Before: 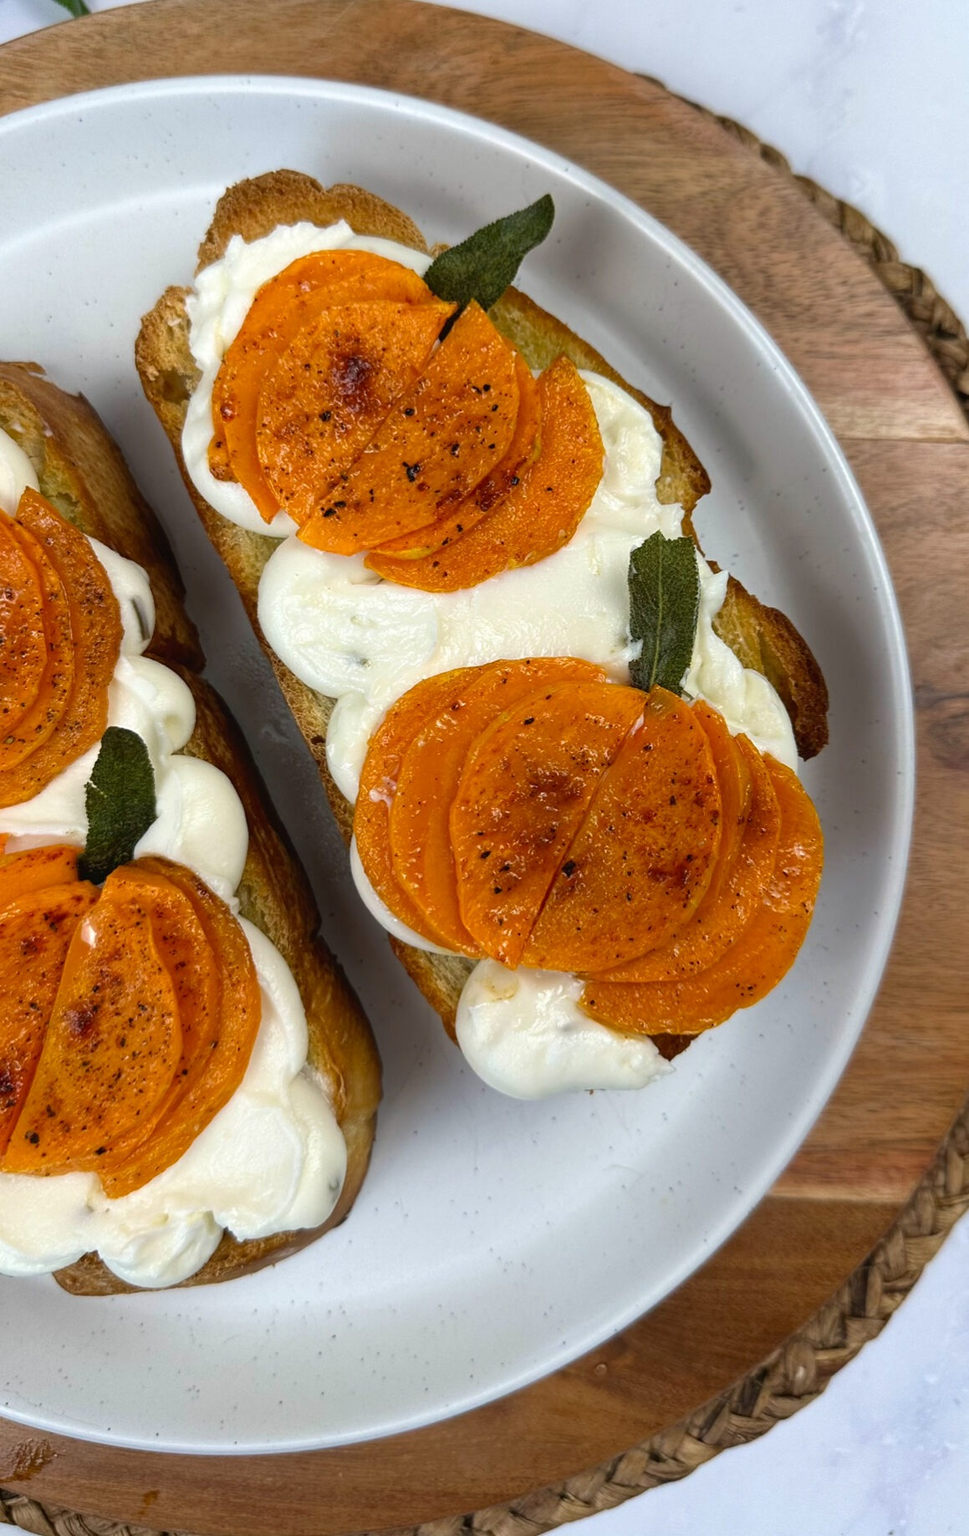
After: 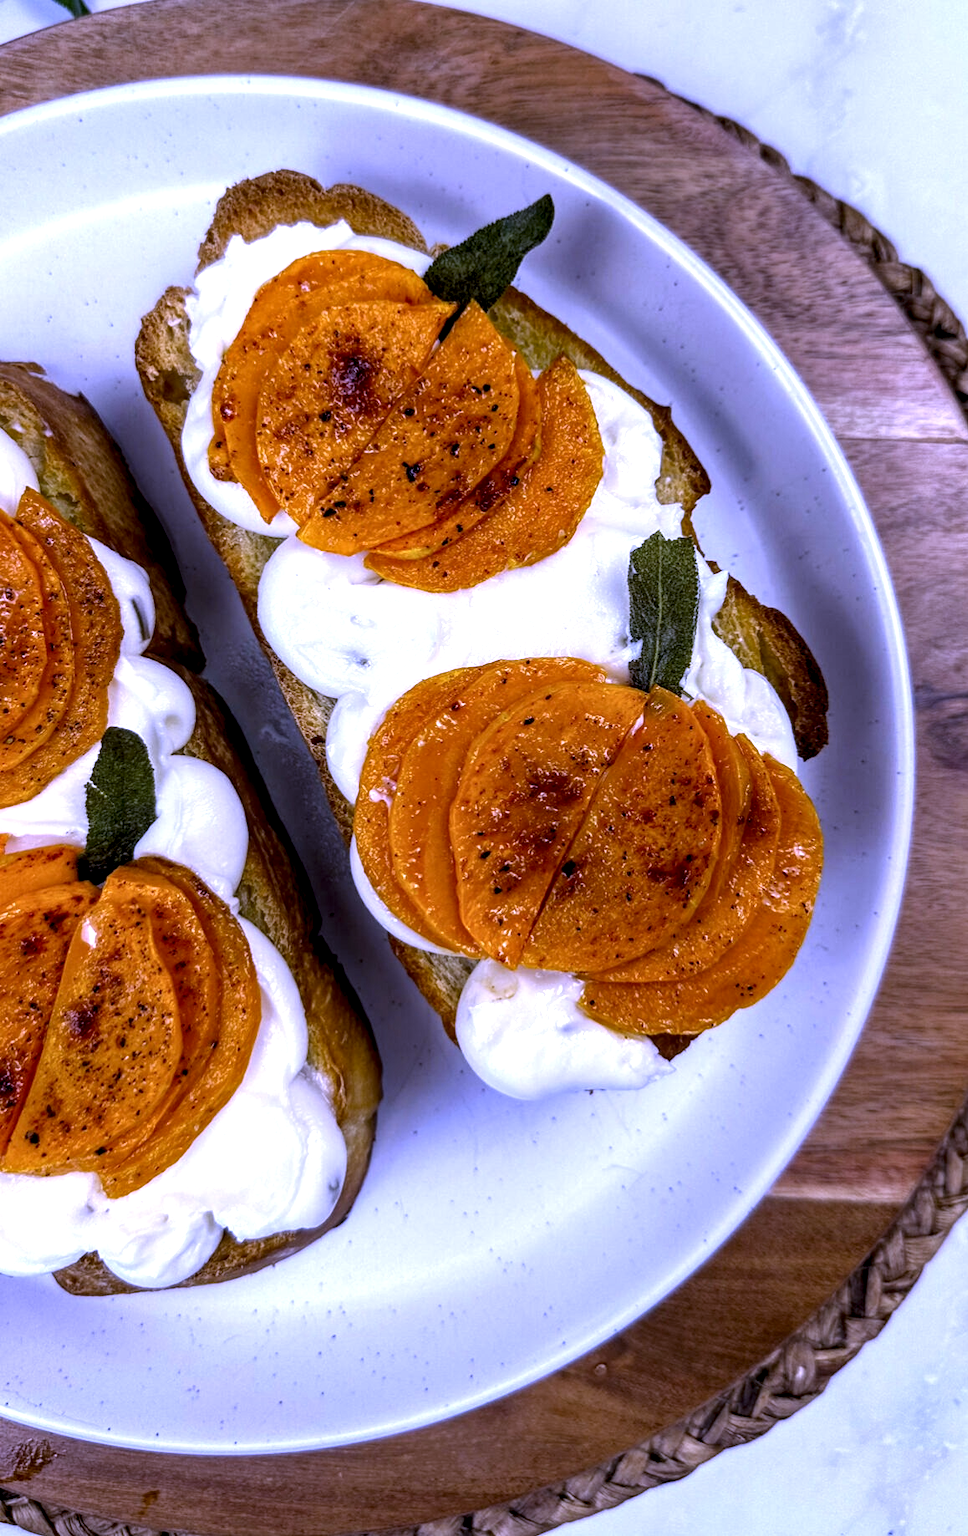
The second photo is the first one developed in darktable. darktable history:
white balance: red 0.98, blue 1.61
local contrast: highlights 65%, shadows 54%, detail 169%, midtone range 0.514
